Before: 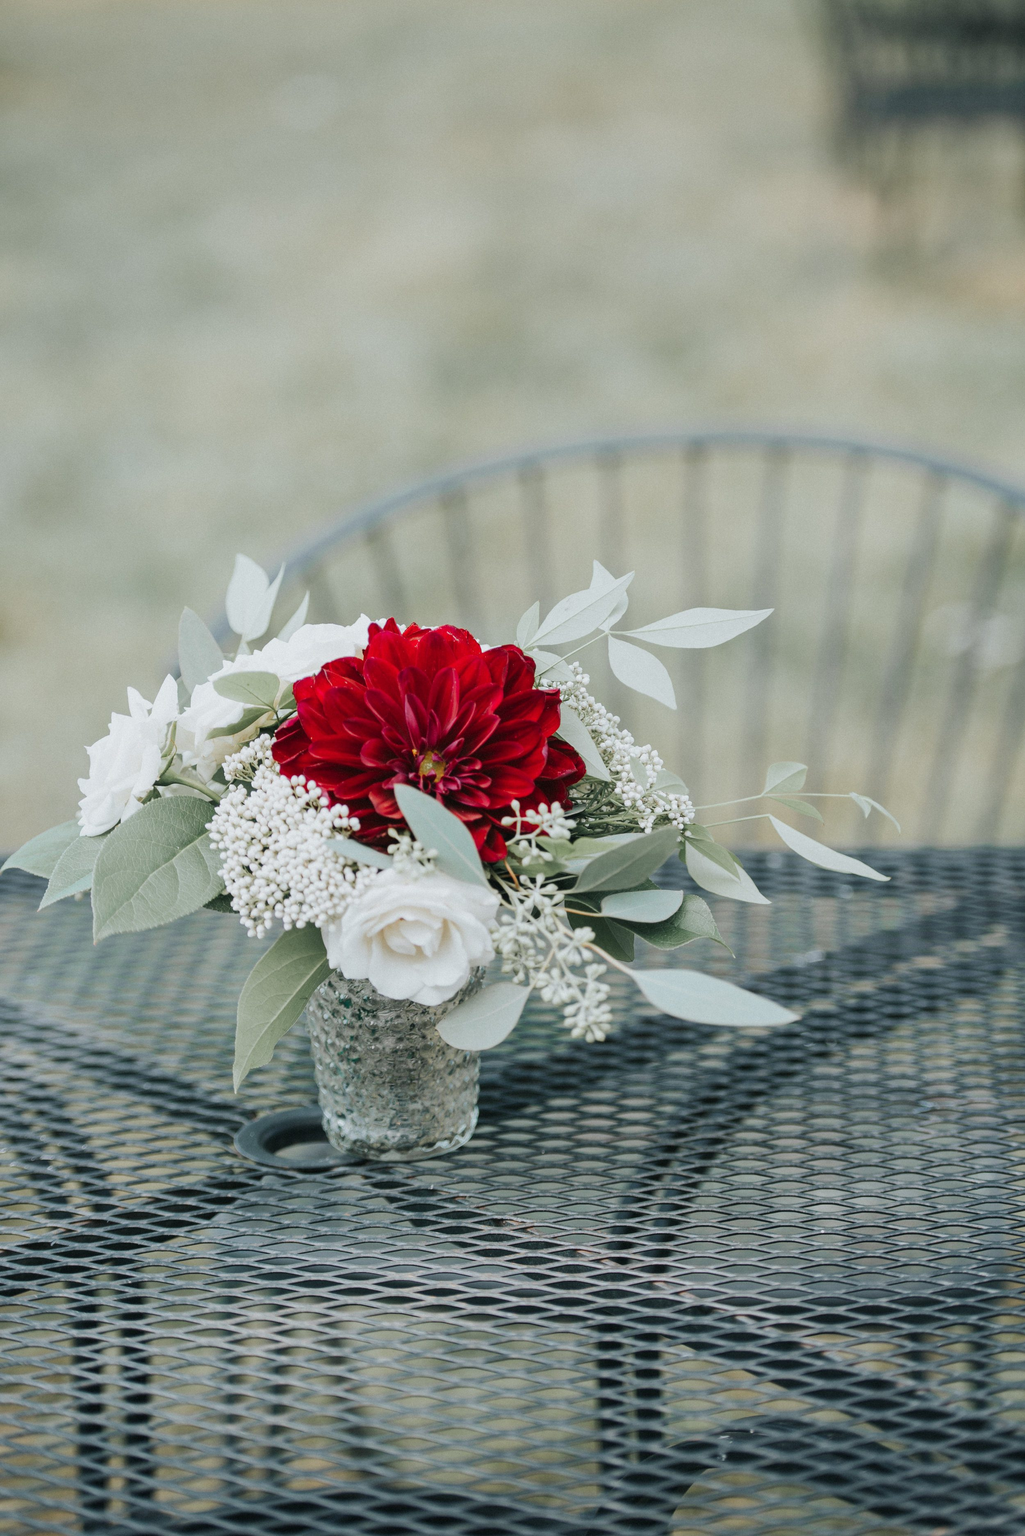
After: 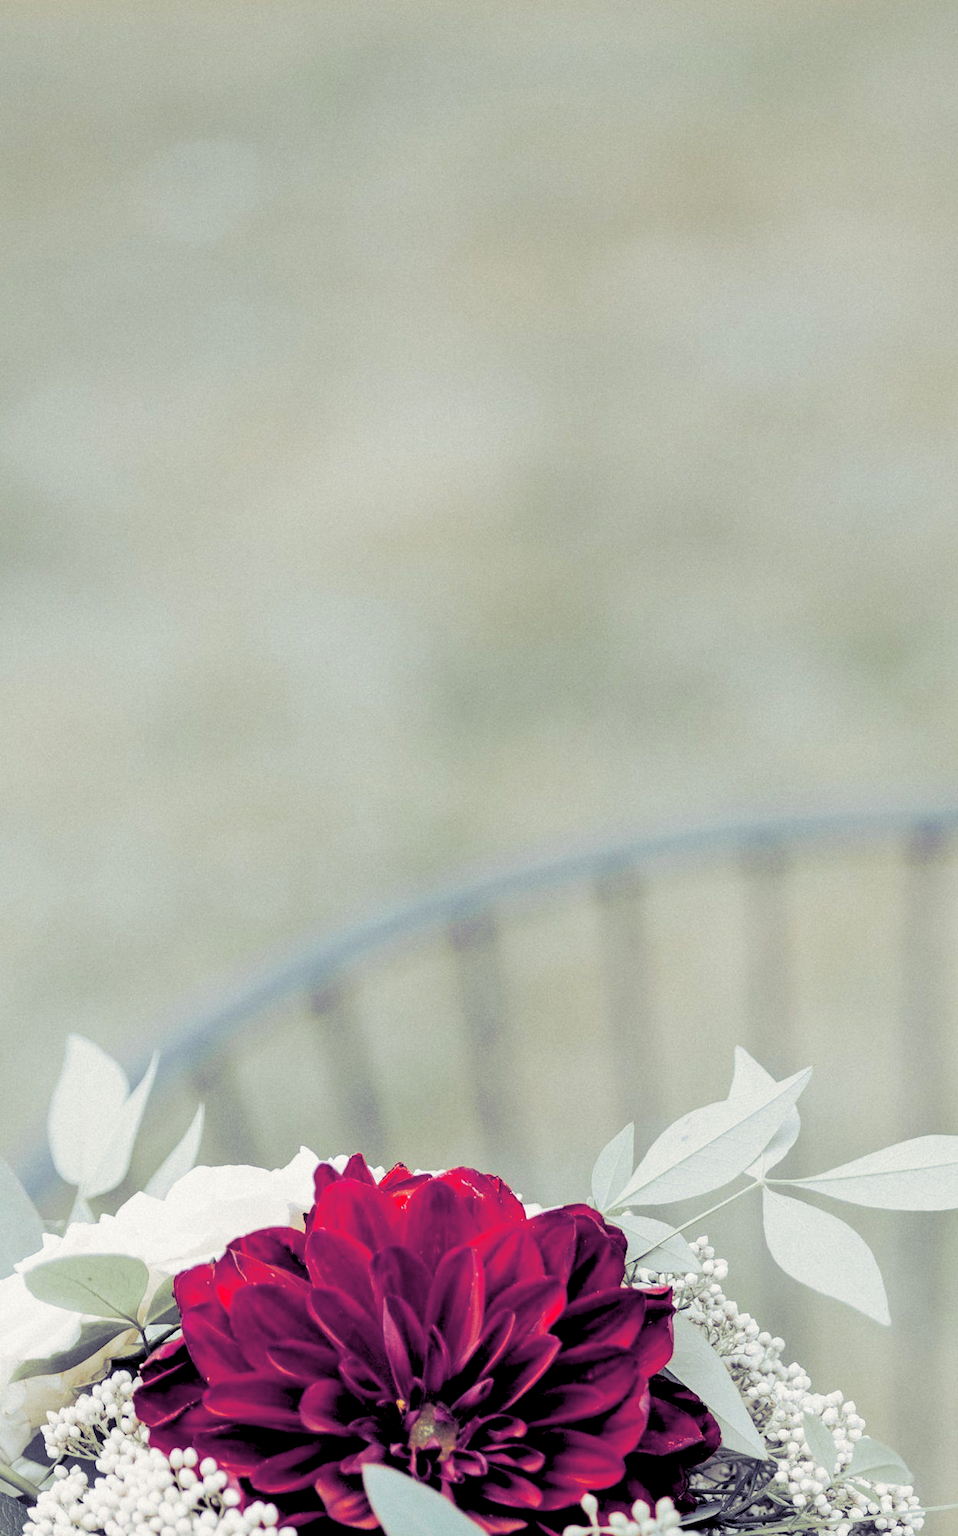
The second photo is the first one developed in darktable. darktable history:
rgb levels: levels [[0.013, 0.434, 0.89], [0, 0.5, 1], [0, 0.5, 1]]
exposure: black level correction 0.005, exposure 0.014 EV, compensate highlight preservation false
split-toning: shadows › hue 255.6°, shadows › saturation 0.66, highlights › hue 43.2°, highlights › saturation 0.68, balance -50.1
crop: left 19.556%, right 30.401%, bottom 46.458%
